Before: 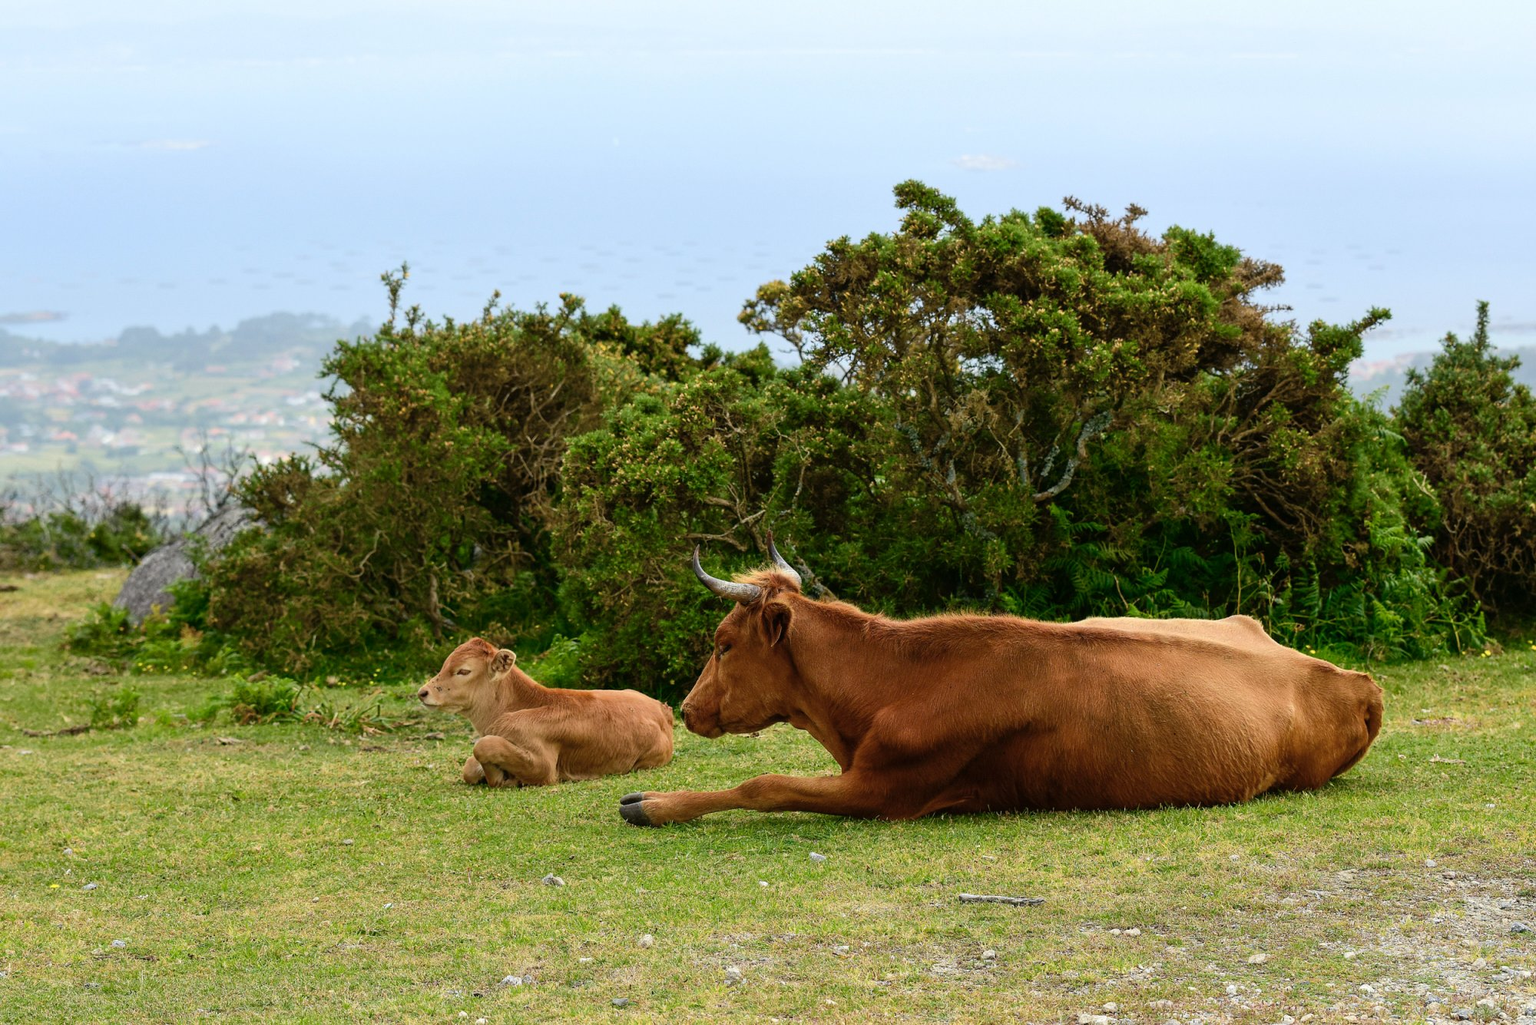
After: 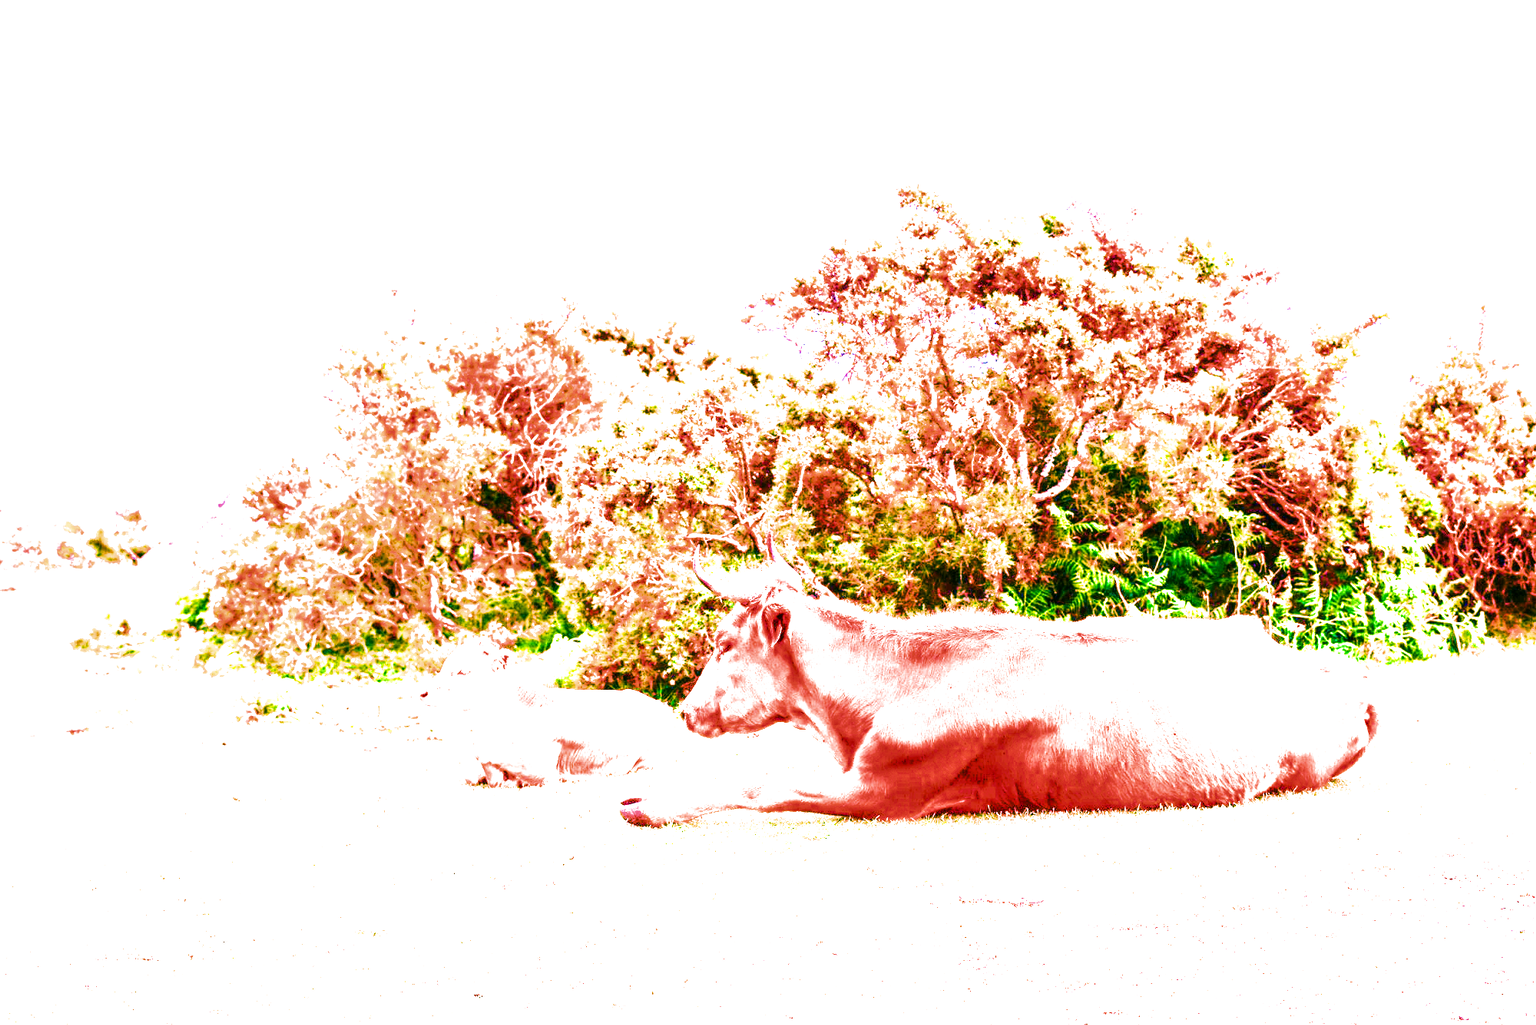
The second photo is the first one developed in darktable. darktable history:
local contrast: detail 150%
color calibration: x 0.372, y 0.386, temperature 4283.97 K
exposure: black level correction 0, exposure 1.388 EV, compensate exposure bias true, compensate highlight preservation false
filmic rgb: black relative exposure -11.35 EV, white relative exposure 3.22 EV, hardness 6.76, color science v6 (2022)
haze removal: compatibility mode true, adaptive false
highlight reconstruction: iterations 1, diameter of reconstruction 64 px
white balance: red 2.229, blue 1.46
velvia: strength 27%
color balance rgb: linear chroma grading › global chroma 42%, perceptual saturation grading › global saturation 42%, perceptual brilliance grading › global brilliance 25%, global vibrance 33%
